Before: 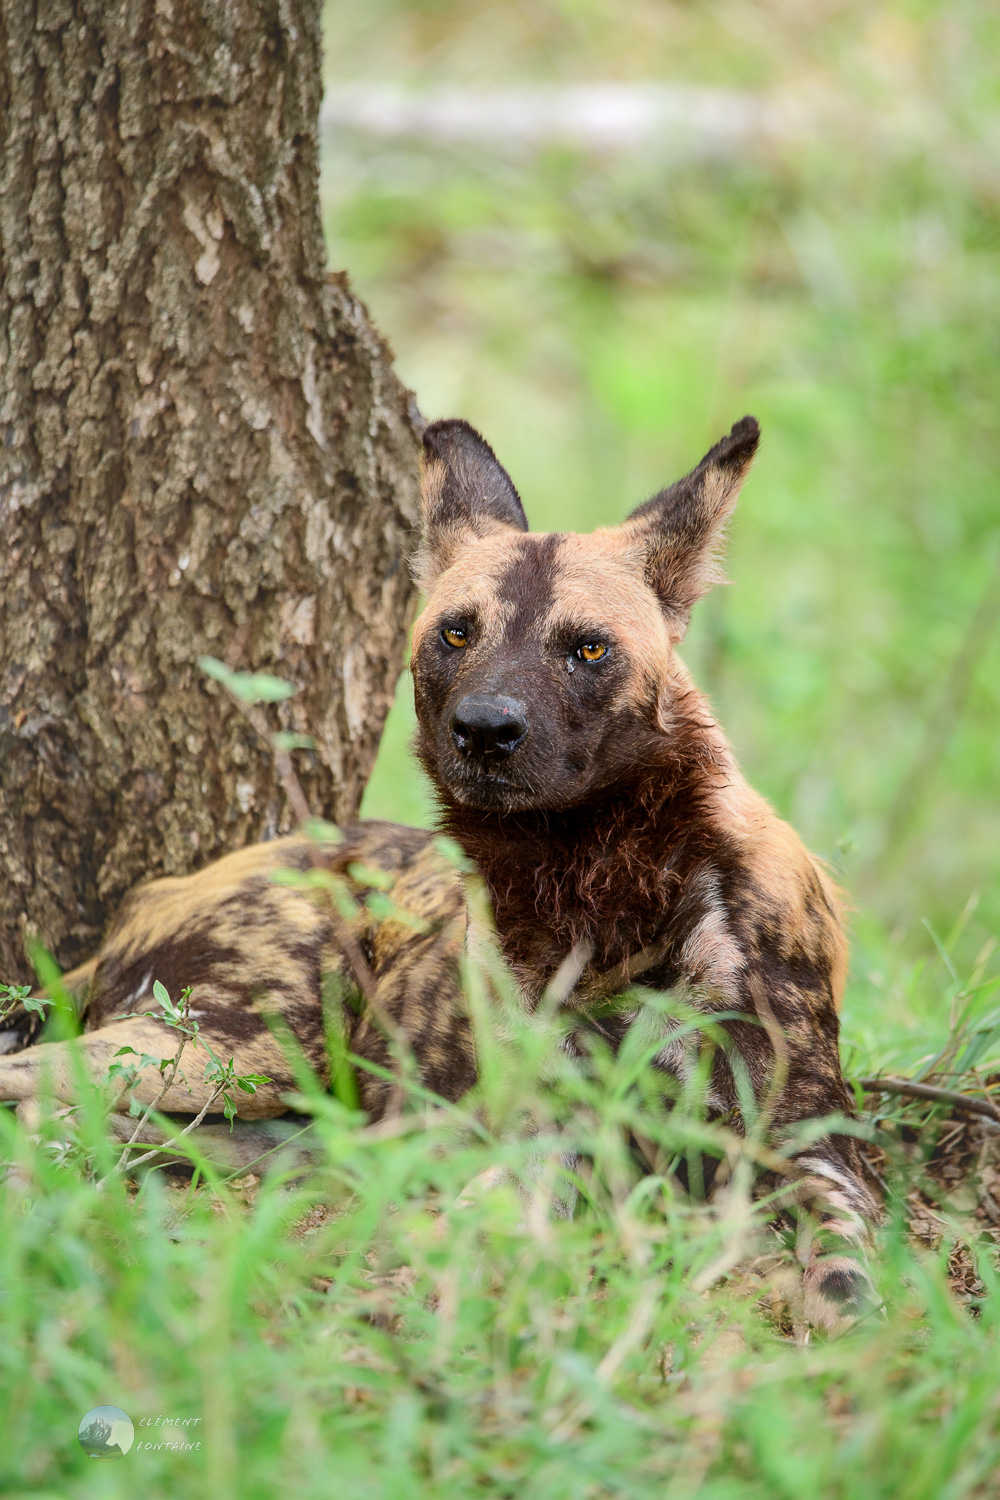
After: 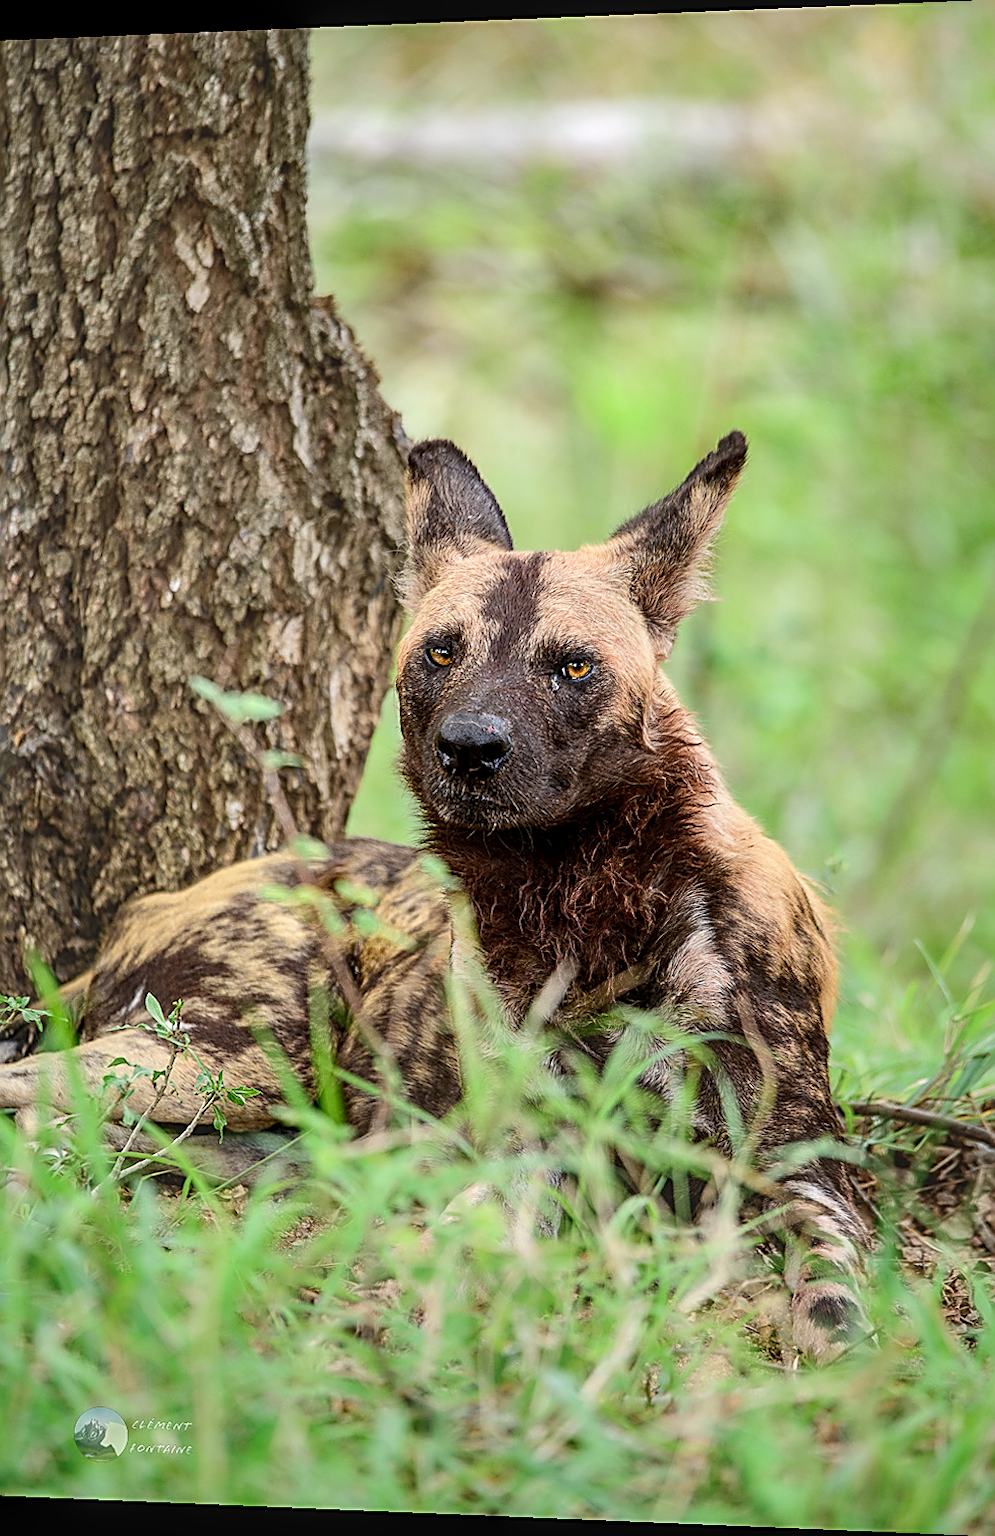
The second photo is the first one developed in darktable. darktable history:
local contrast: on, module defaults
rotate and perspective: lens shift (horizontal) -0.055, automatic cropping off
sharpen: amount 0.901
